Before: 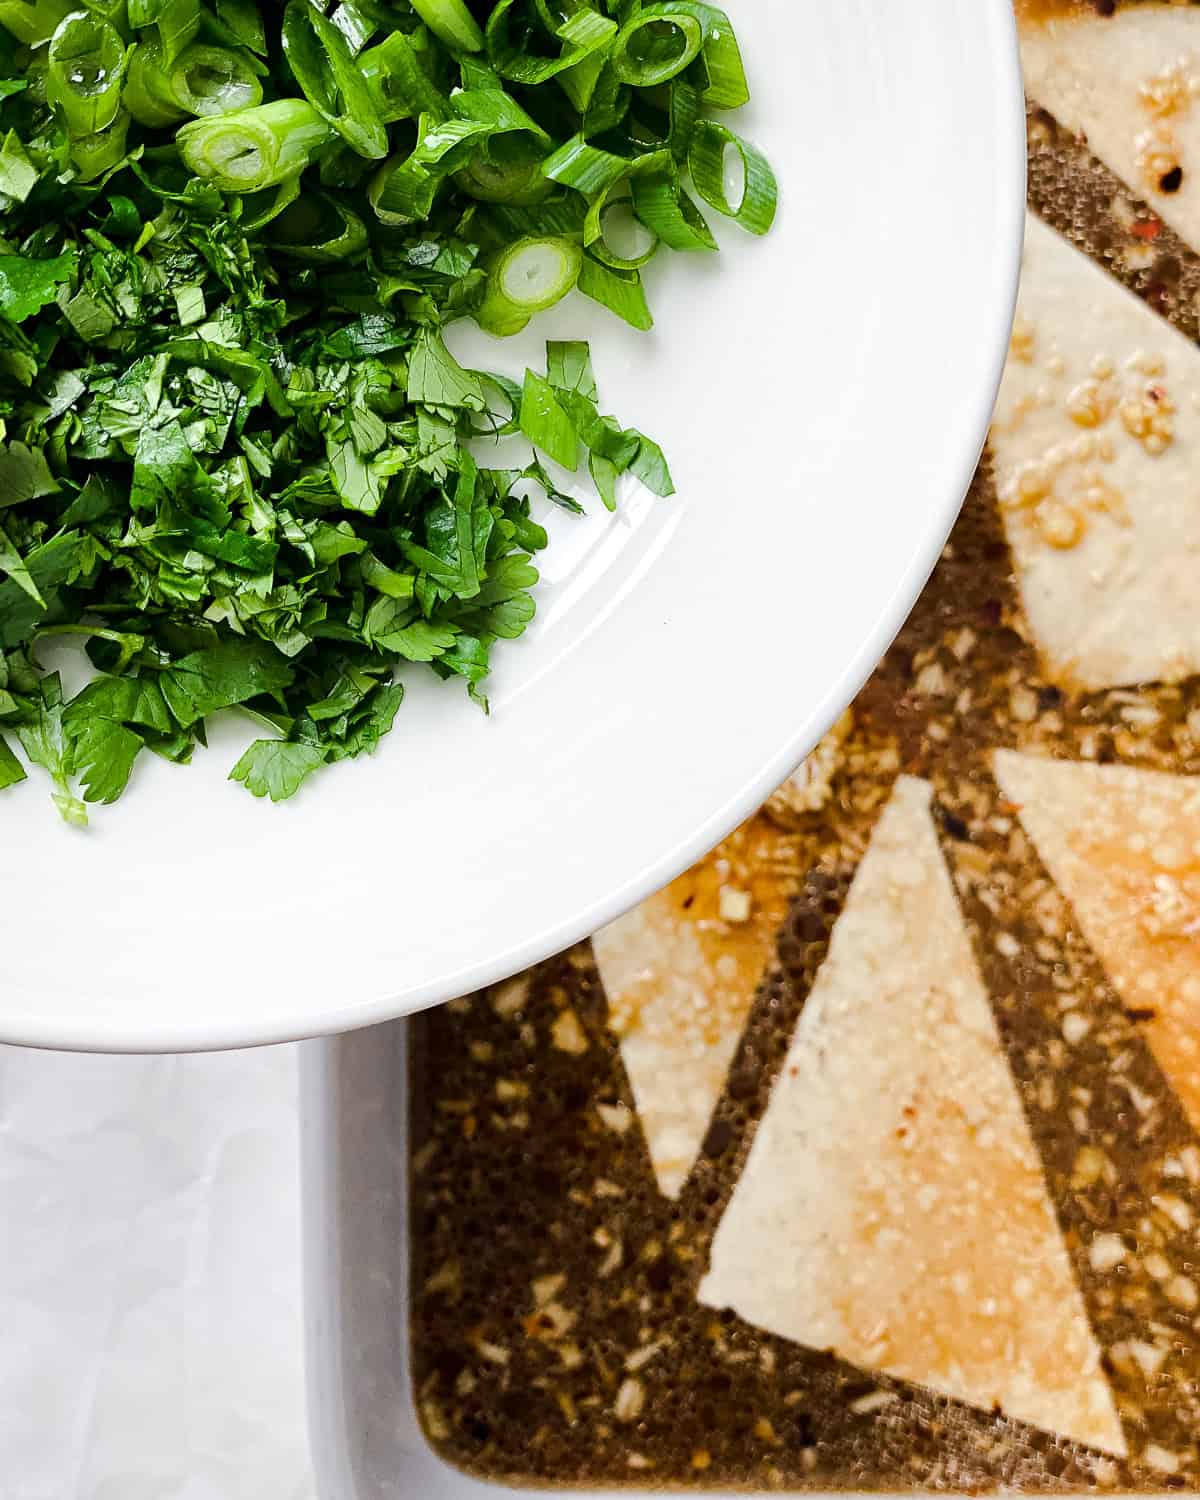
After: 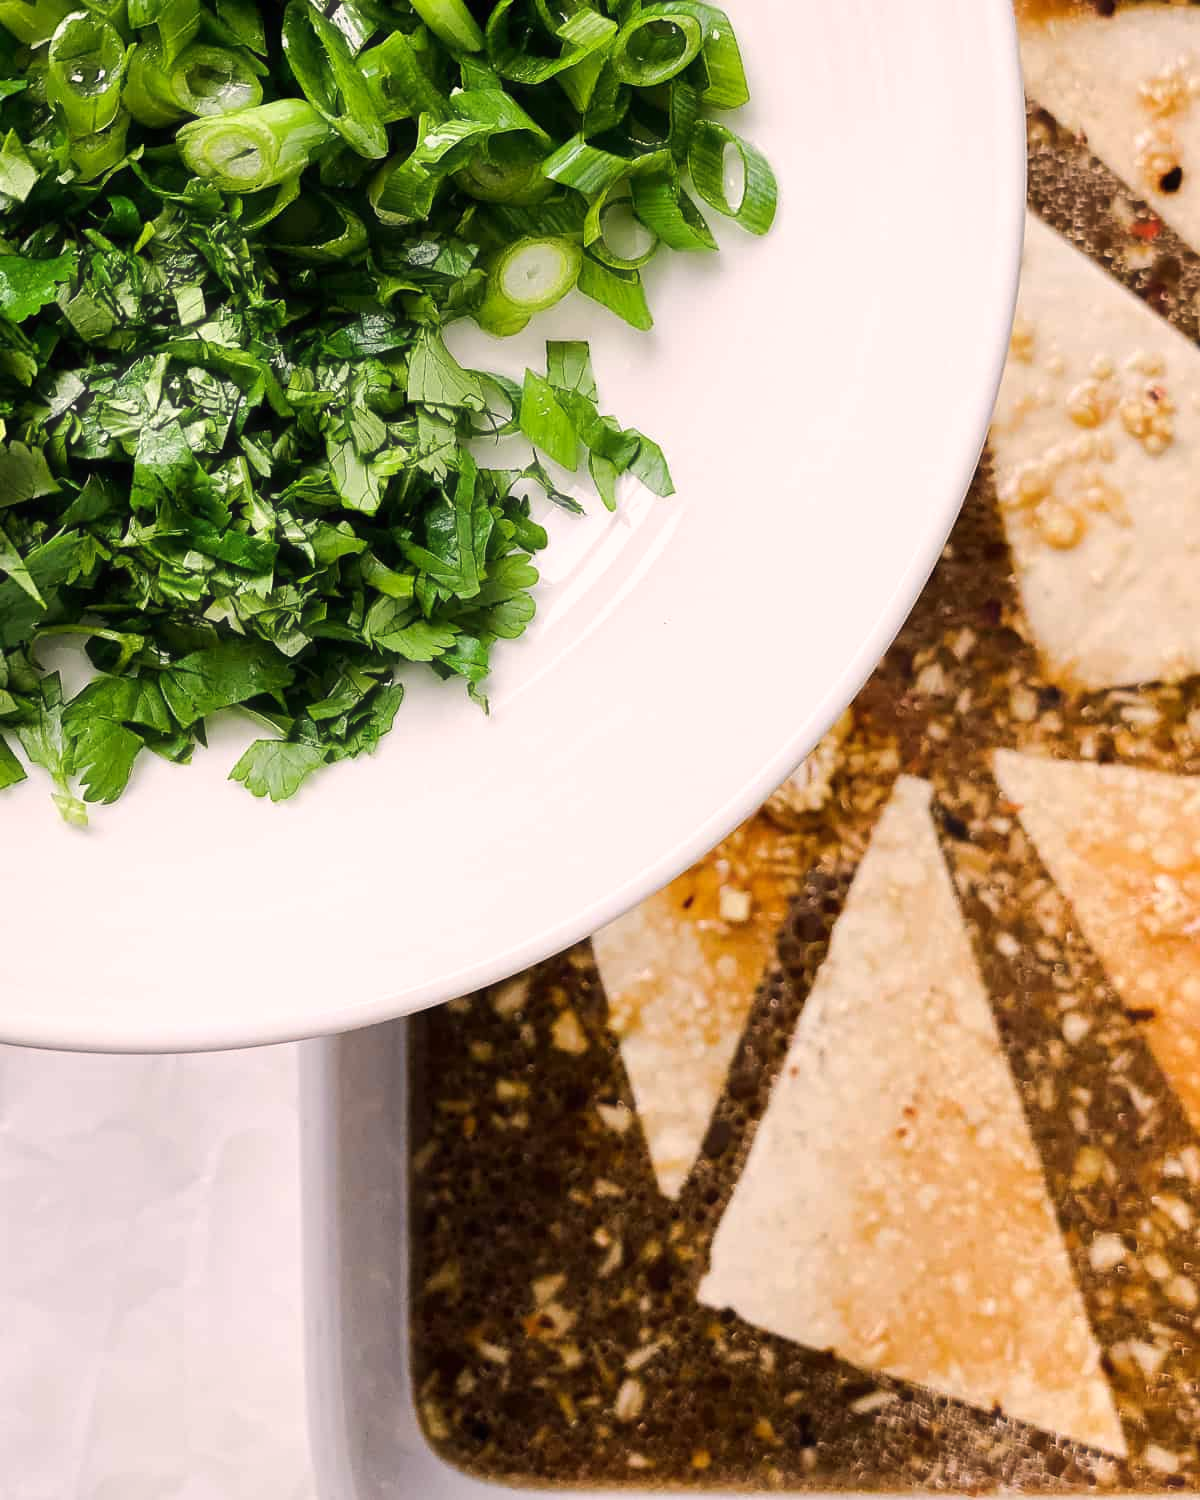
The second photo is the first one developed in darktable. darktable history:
color correction: highlights a* 7.34, highlights b* 4.37
haze removal: strength -0.1, adaptive false
